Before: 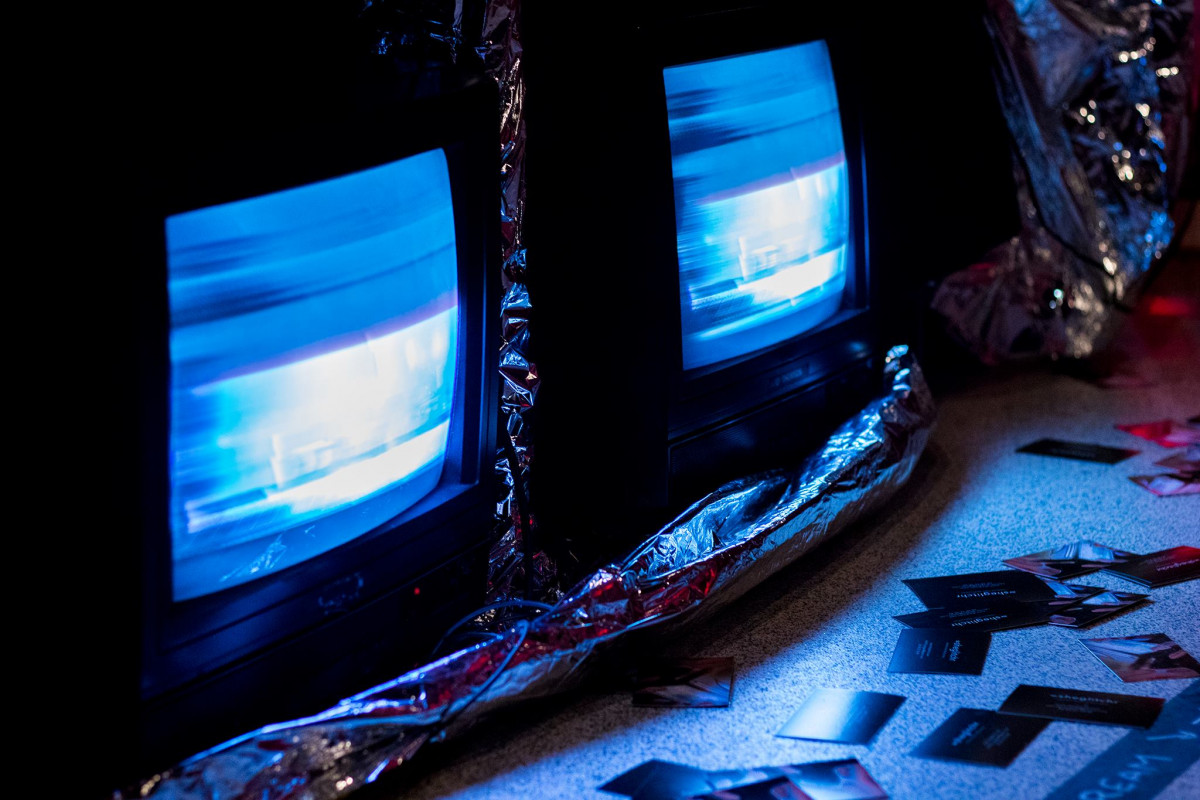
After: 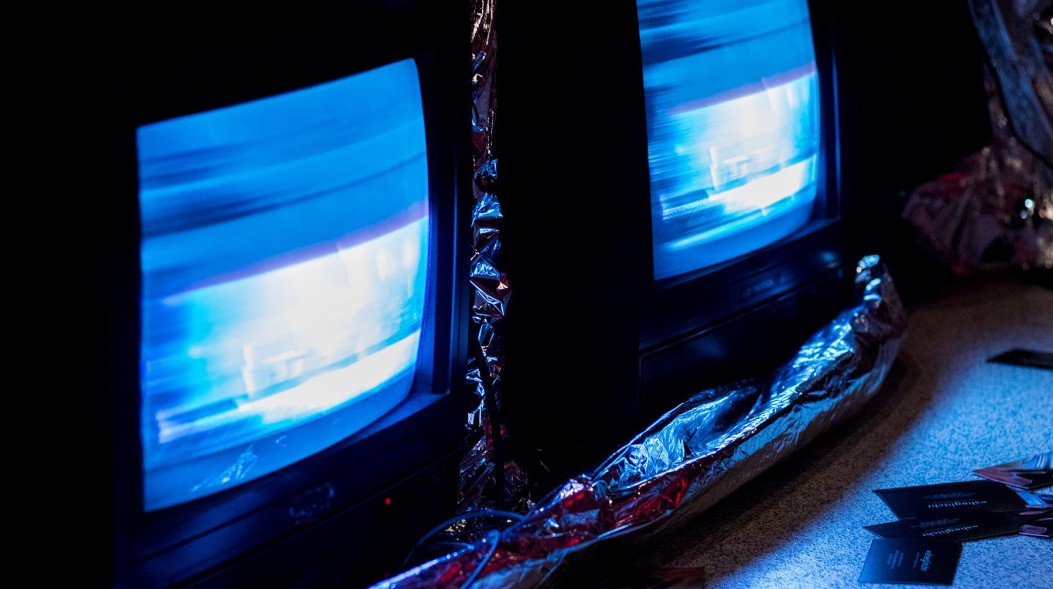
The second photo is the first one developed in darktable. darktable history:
crop and rotate: left 2.457%, top 11.276%, right 9.781%, bottom 15.077%
